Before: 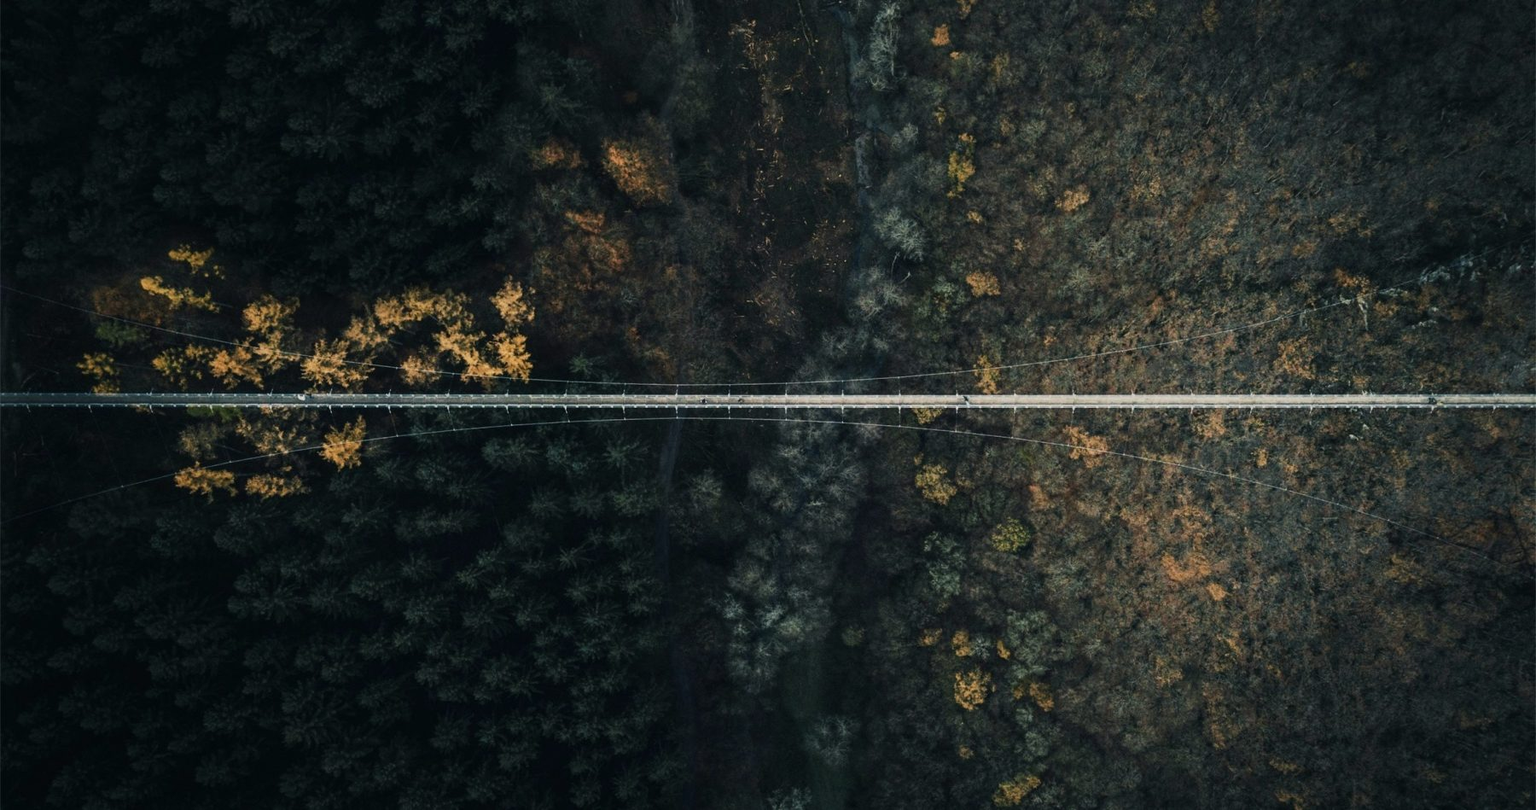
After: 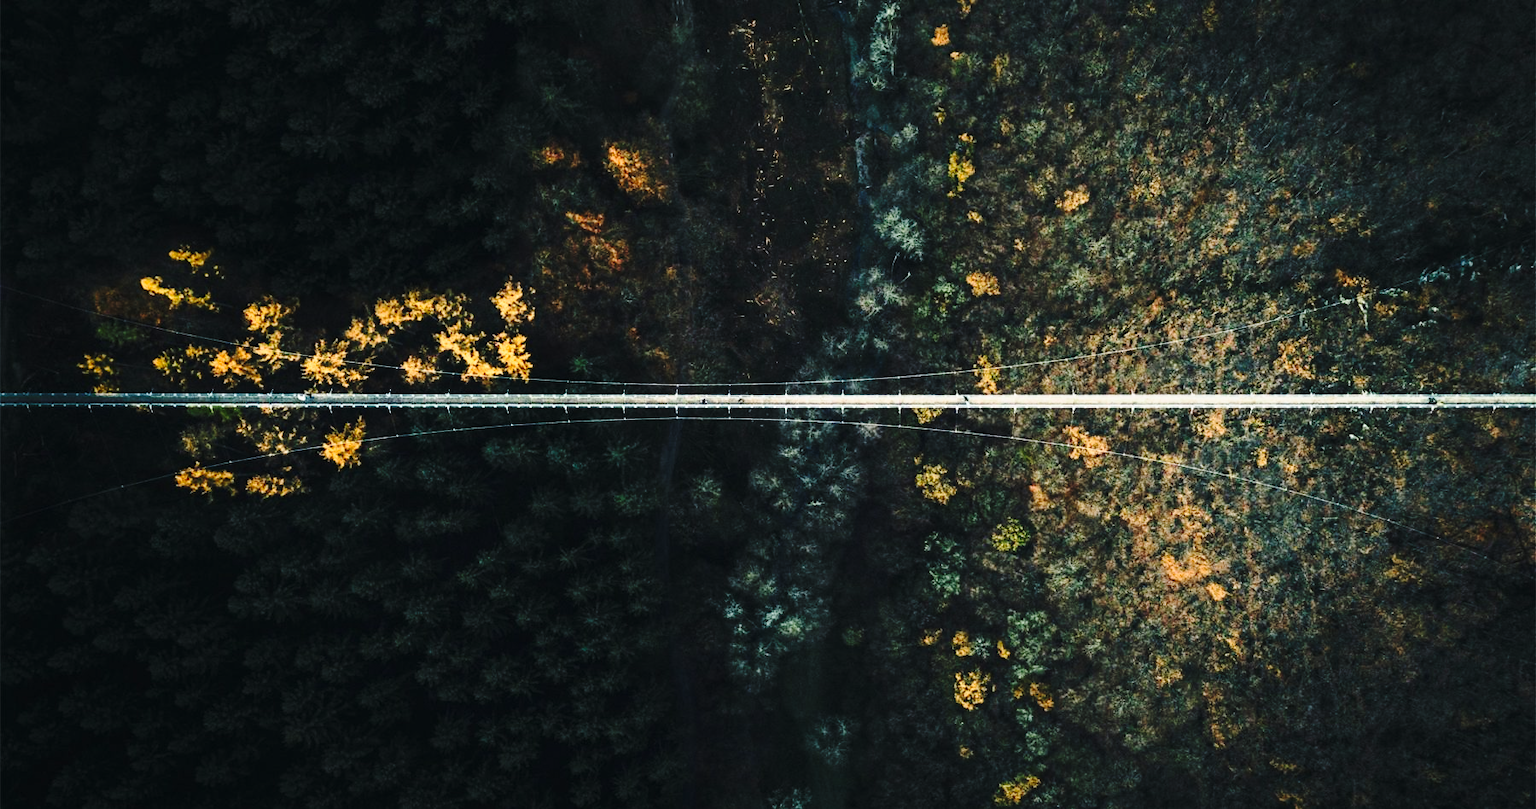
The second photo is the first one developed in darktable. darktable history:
contrast brightness saturation: contrast 0.195, brightness 0.155, saturation 0.217
base curve: curves: ch0 [(0, 0) (0.04, 0.03) (0.133, 0.232) (0.448, 0.748) (0.843, 0.968) (1, 1)], preserve colors none
